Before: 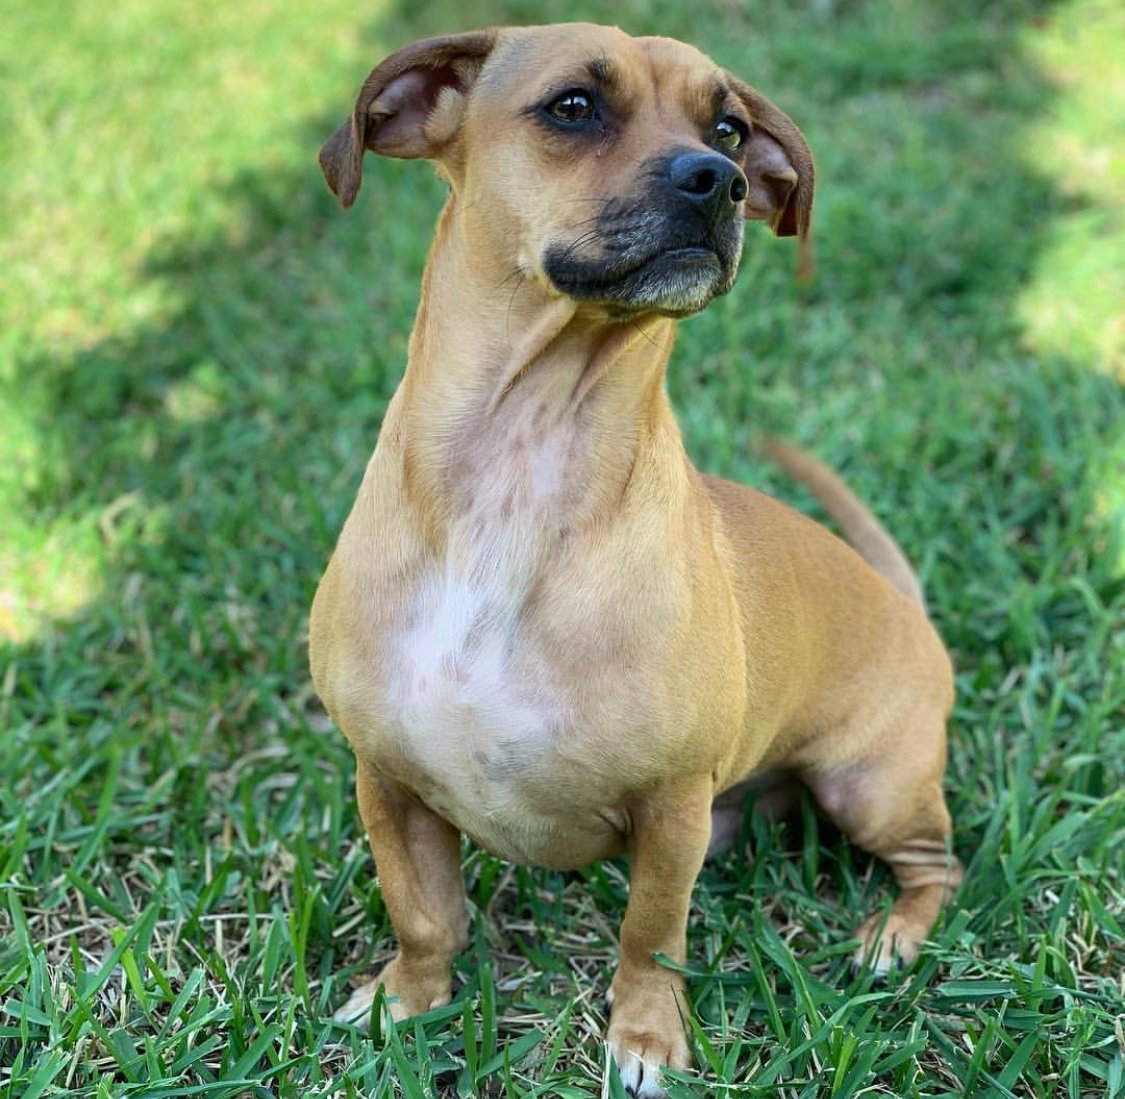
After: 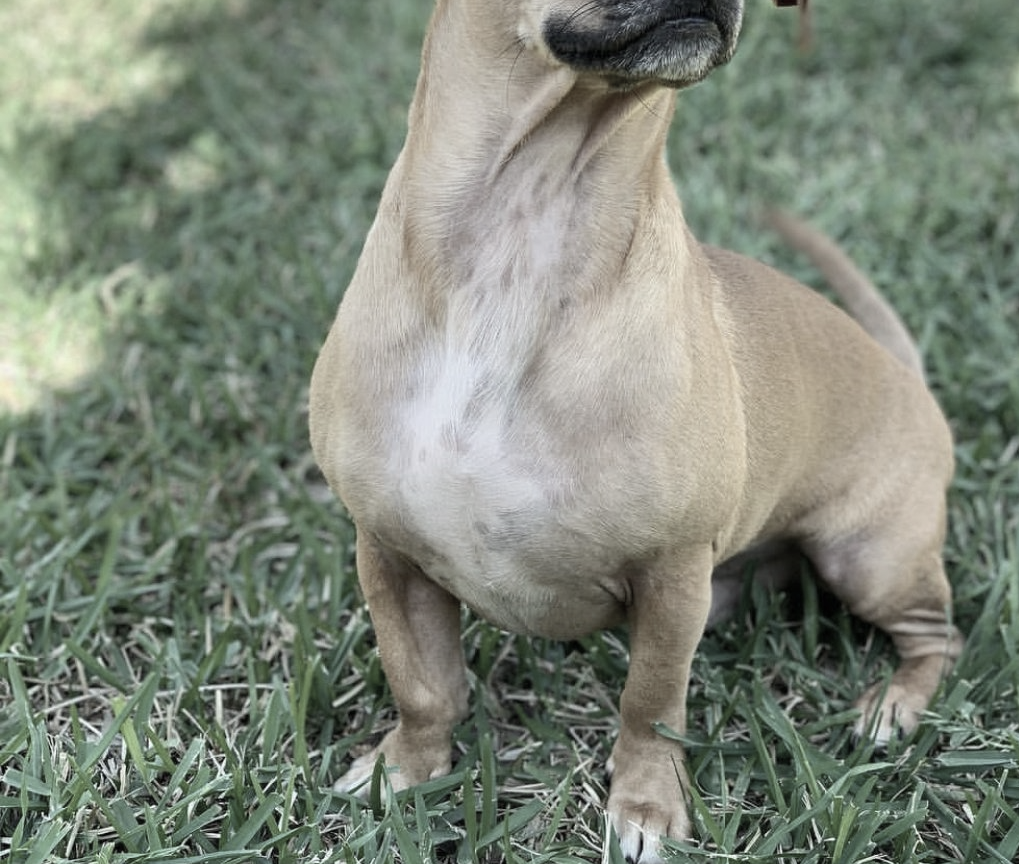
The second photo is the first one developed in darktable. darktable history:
color correction: highlights b* -0.045, saturation 0.357
crop: top 21.006%, right 9.356%, bottom 0.335%
